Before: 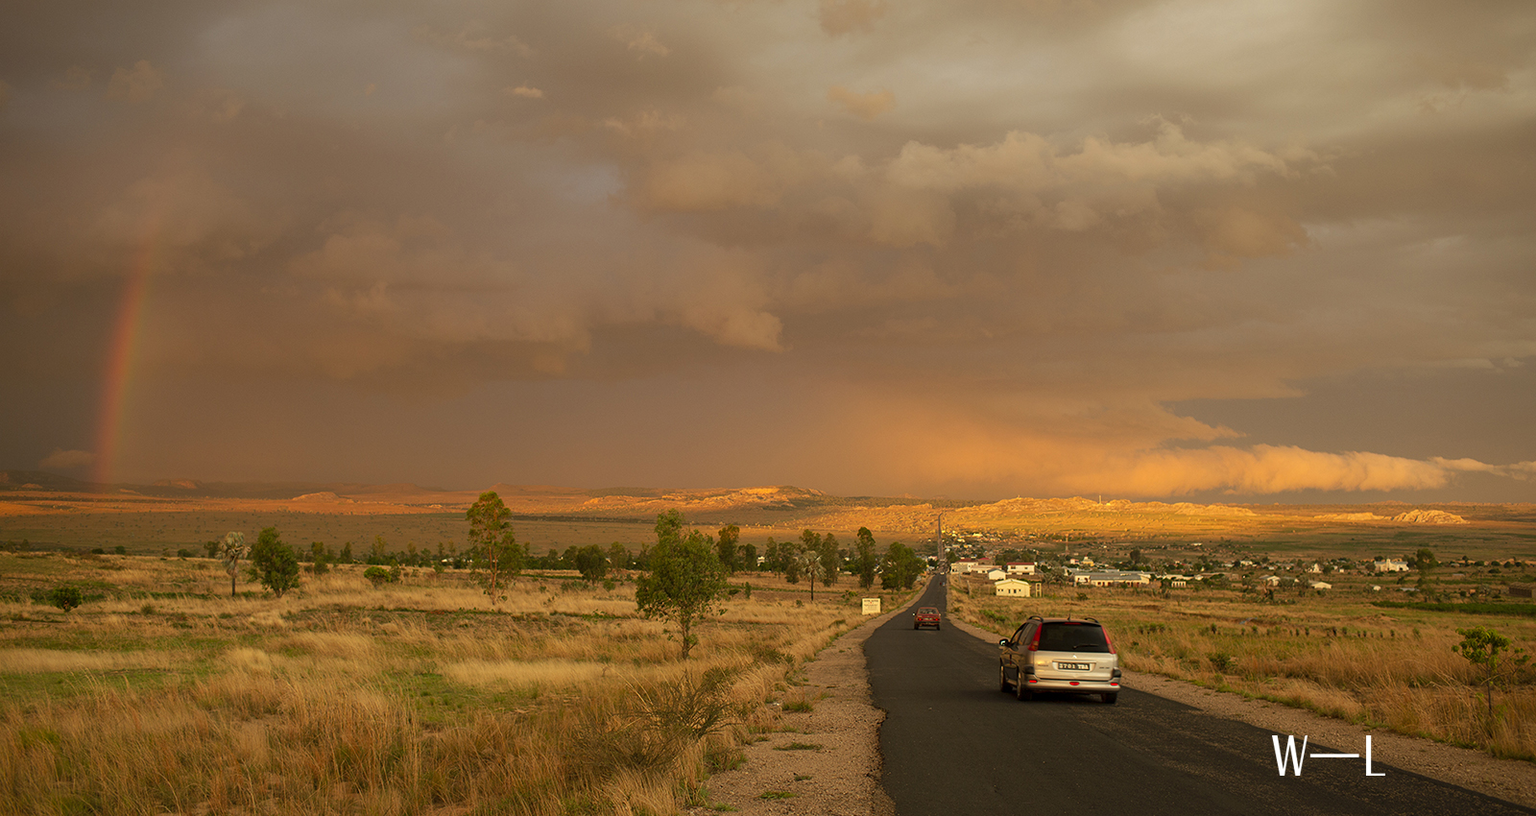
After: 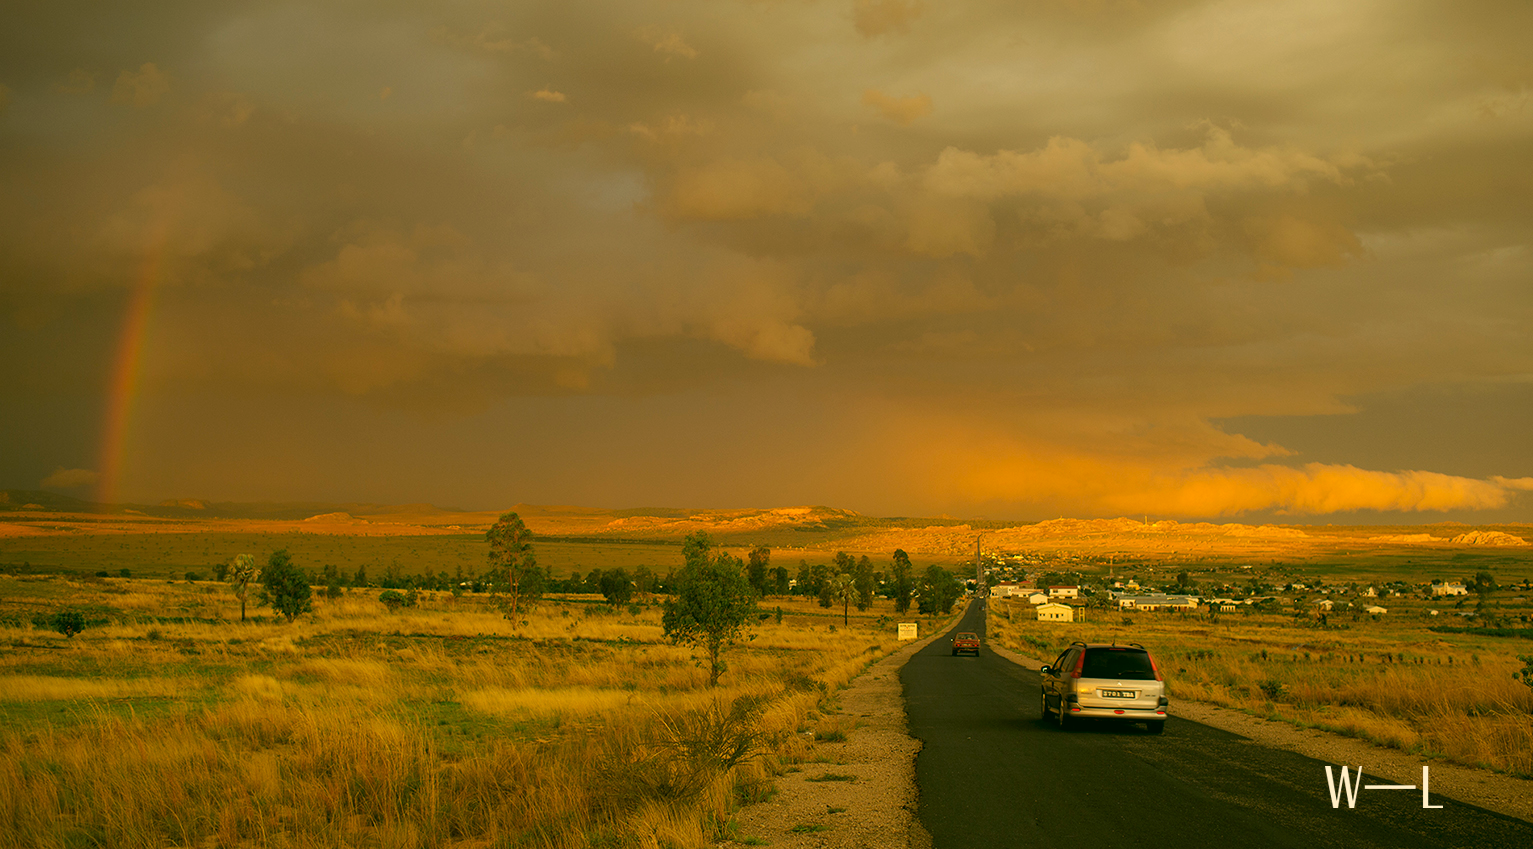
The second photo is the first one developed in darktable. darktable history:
exposure: exposure -0.157 EV, compensate highlight preservation false
crop: right 4.126%, bottom 0.031%
color correction: highlights a* 5.3, highlights b* 24.26, shadows a* -15.58, shadows b* 4.02
